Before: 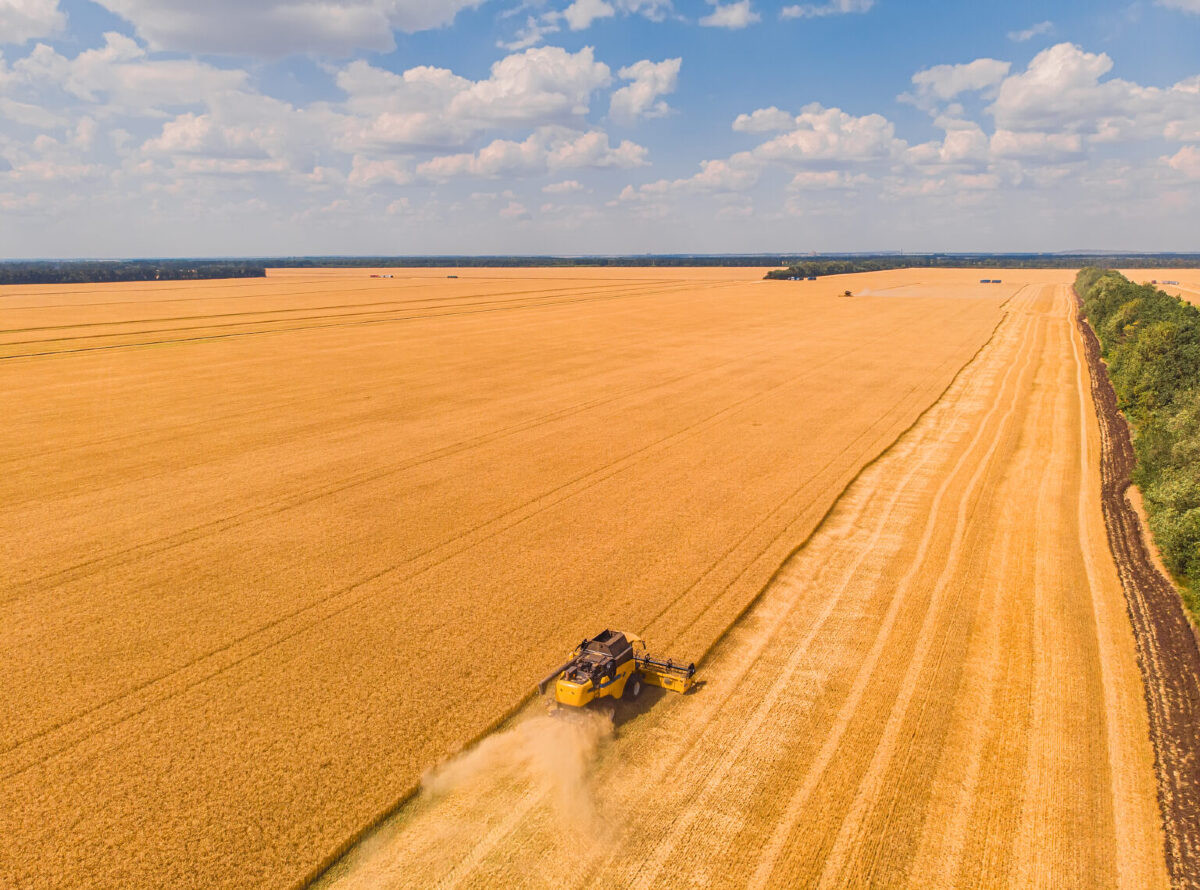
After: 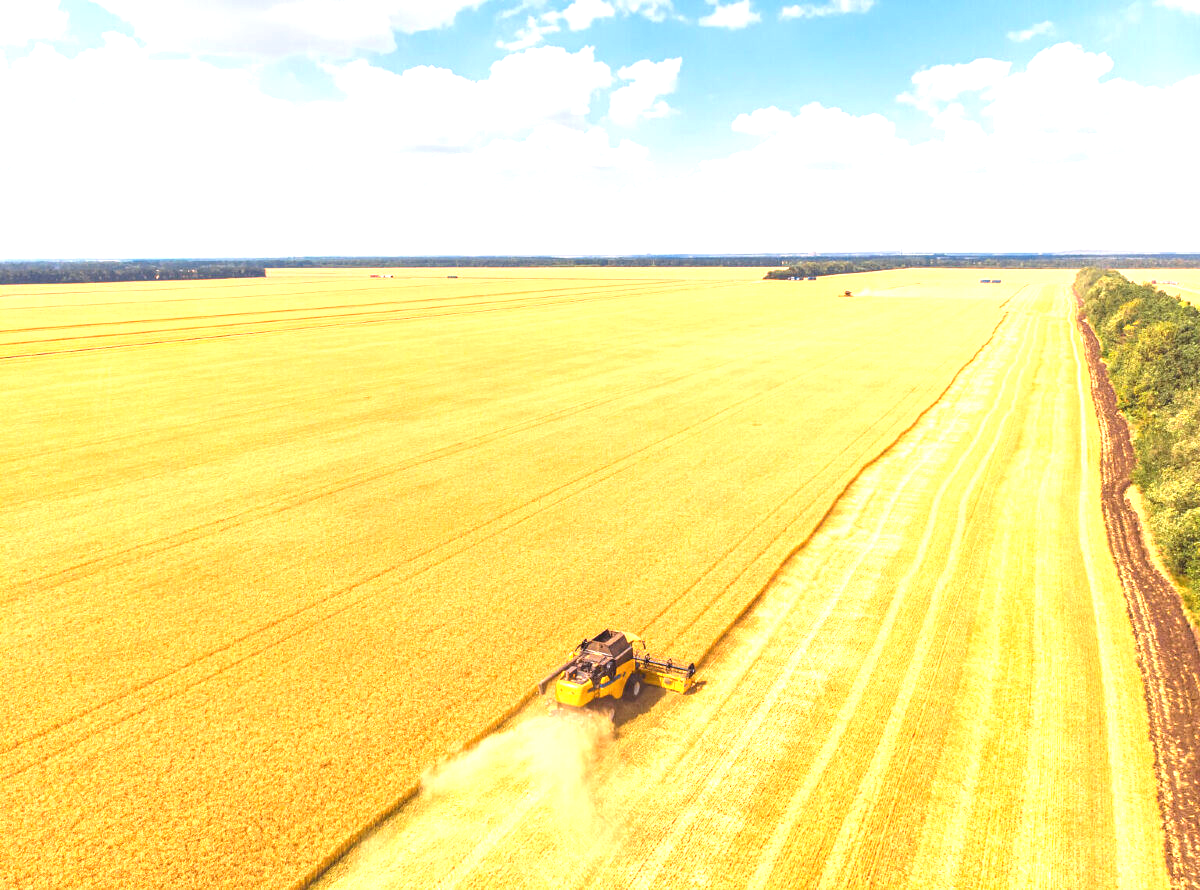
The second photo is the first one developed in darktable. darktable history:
exposure: black level correction 0, exposure 1.39 EV, compensate highlight preservation false
